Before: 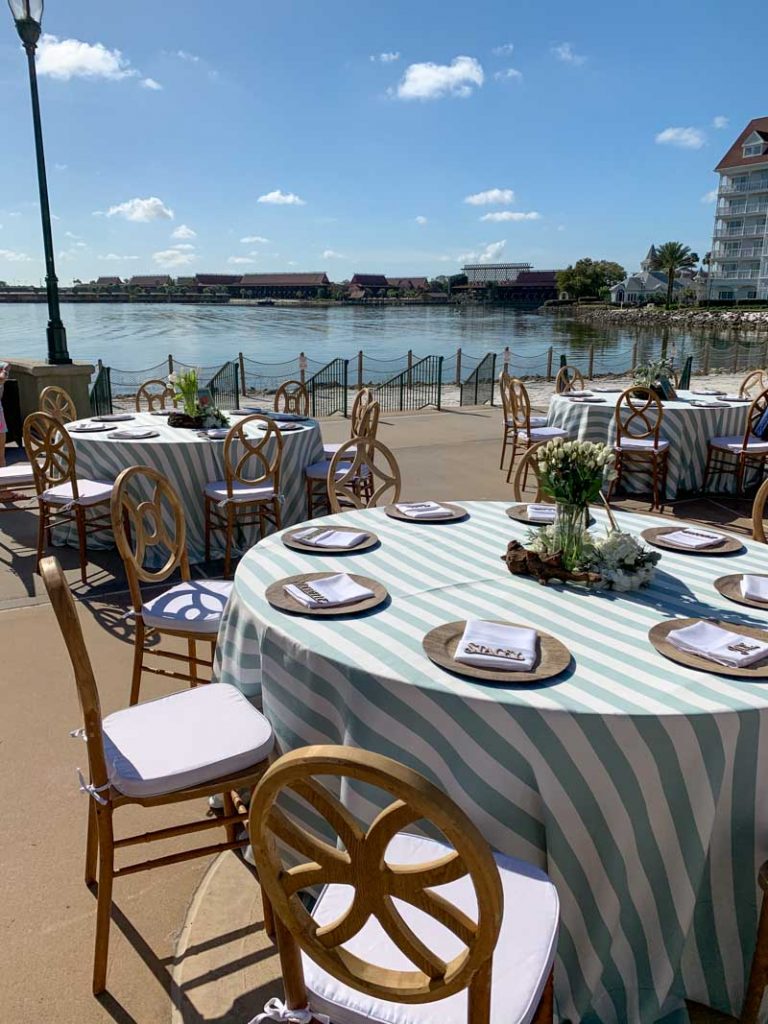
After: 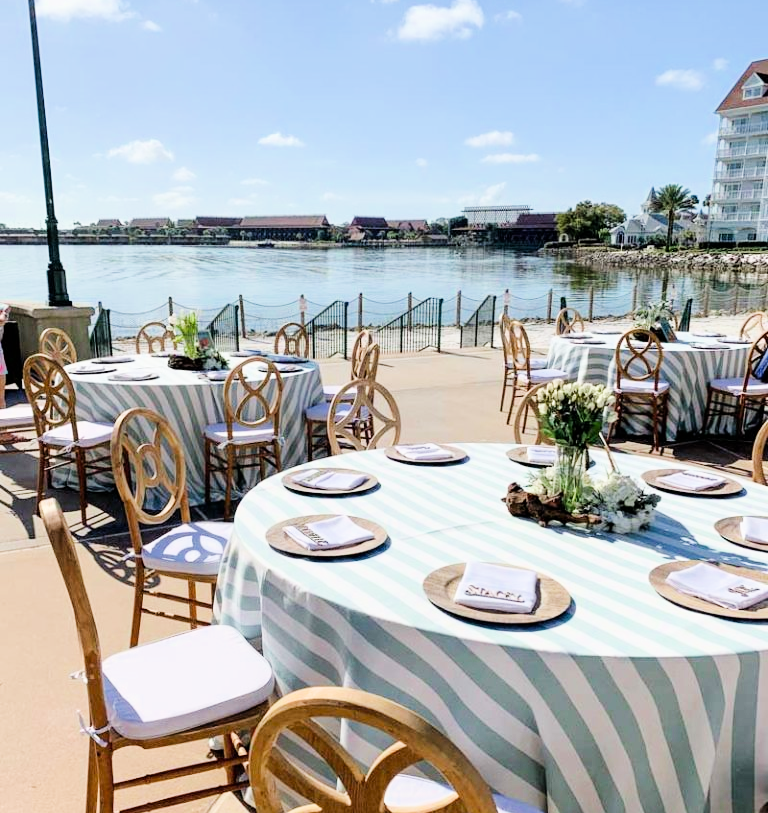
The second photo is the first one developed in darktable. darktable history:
filmic rgb: black relative exposure -7.32 EV, white relative exposure 5.09 EV, hardness 3.2
tone equalizer: -8 EV -0.417 EV, -7 EV -0.389 EV, -6 EV -0.333 EV, -5 EV -0.222 EV, -3 EV 0.222 EV, -2 EV 0.333 EV, -1 EV 0.389 EV, +0 EV 0.417 EV, edges refinement/feathering 500, mask exposure compensation -1.57 EV, preserve details no
exposure: black level correction 0, exposure 1.625 EV, compensate exposure bias true, compensate highlight preservation false
crop and rotate: top 5.667%, bottom 14.937%
